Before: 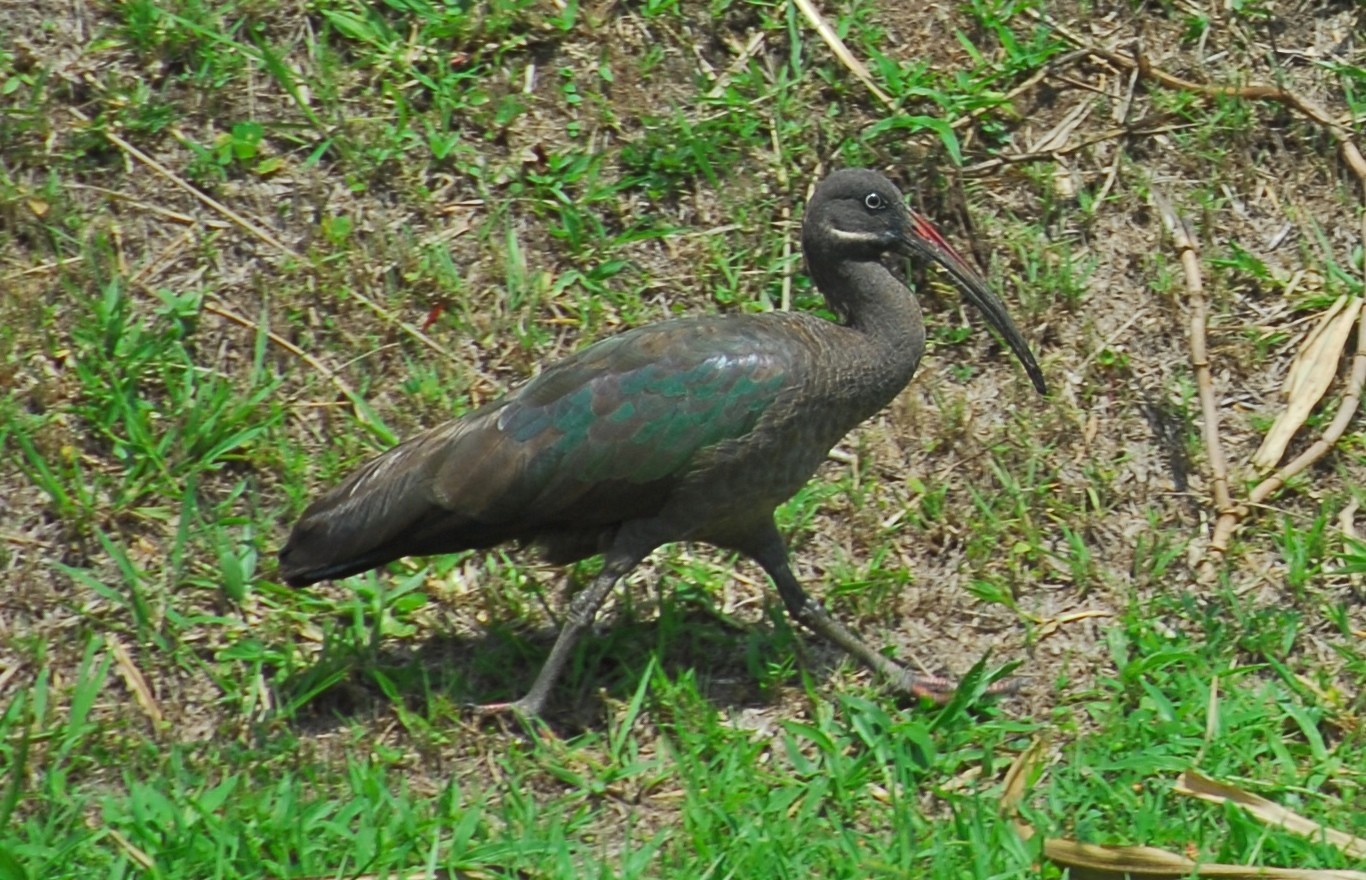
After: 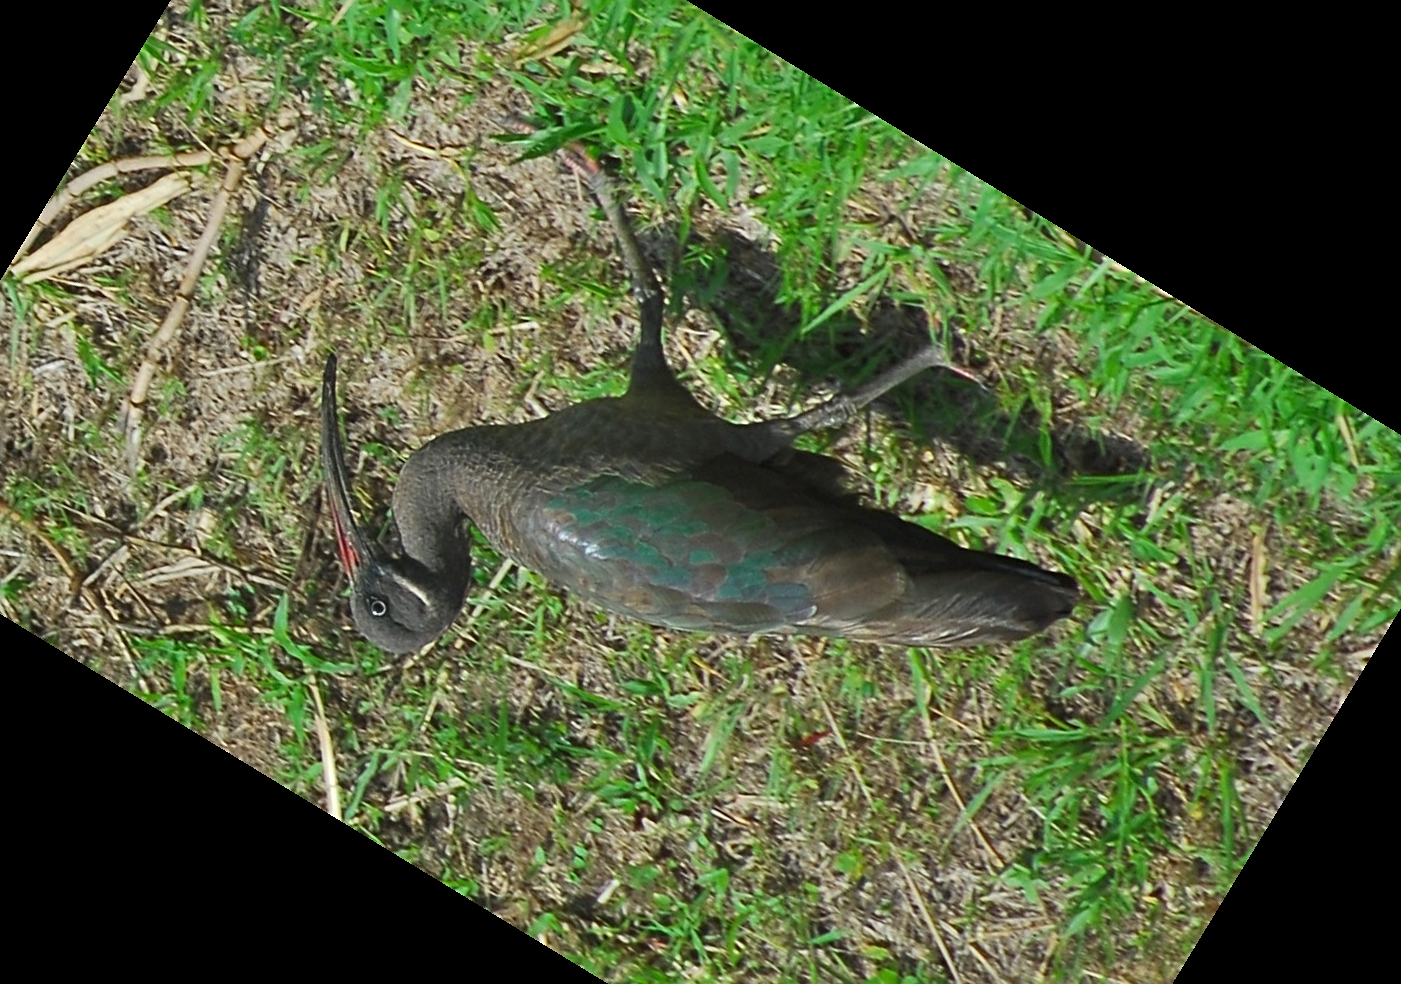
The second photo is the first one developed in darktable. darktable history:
sharpen: on, module defaults
crop and rotate: angle 148.68°, left 9.111%, top 15.603%, right 4.588%, bottom 17.041%
